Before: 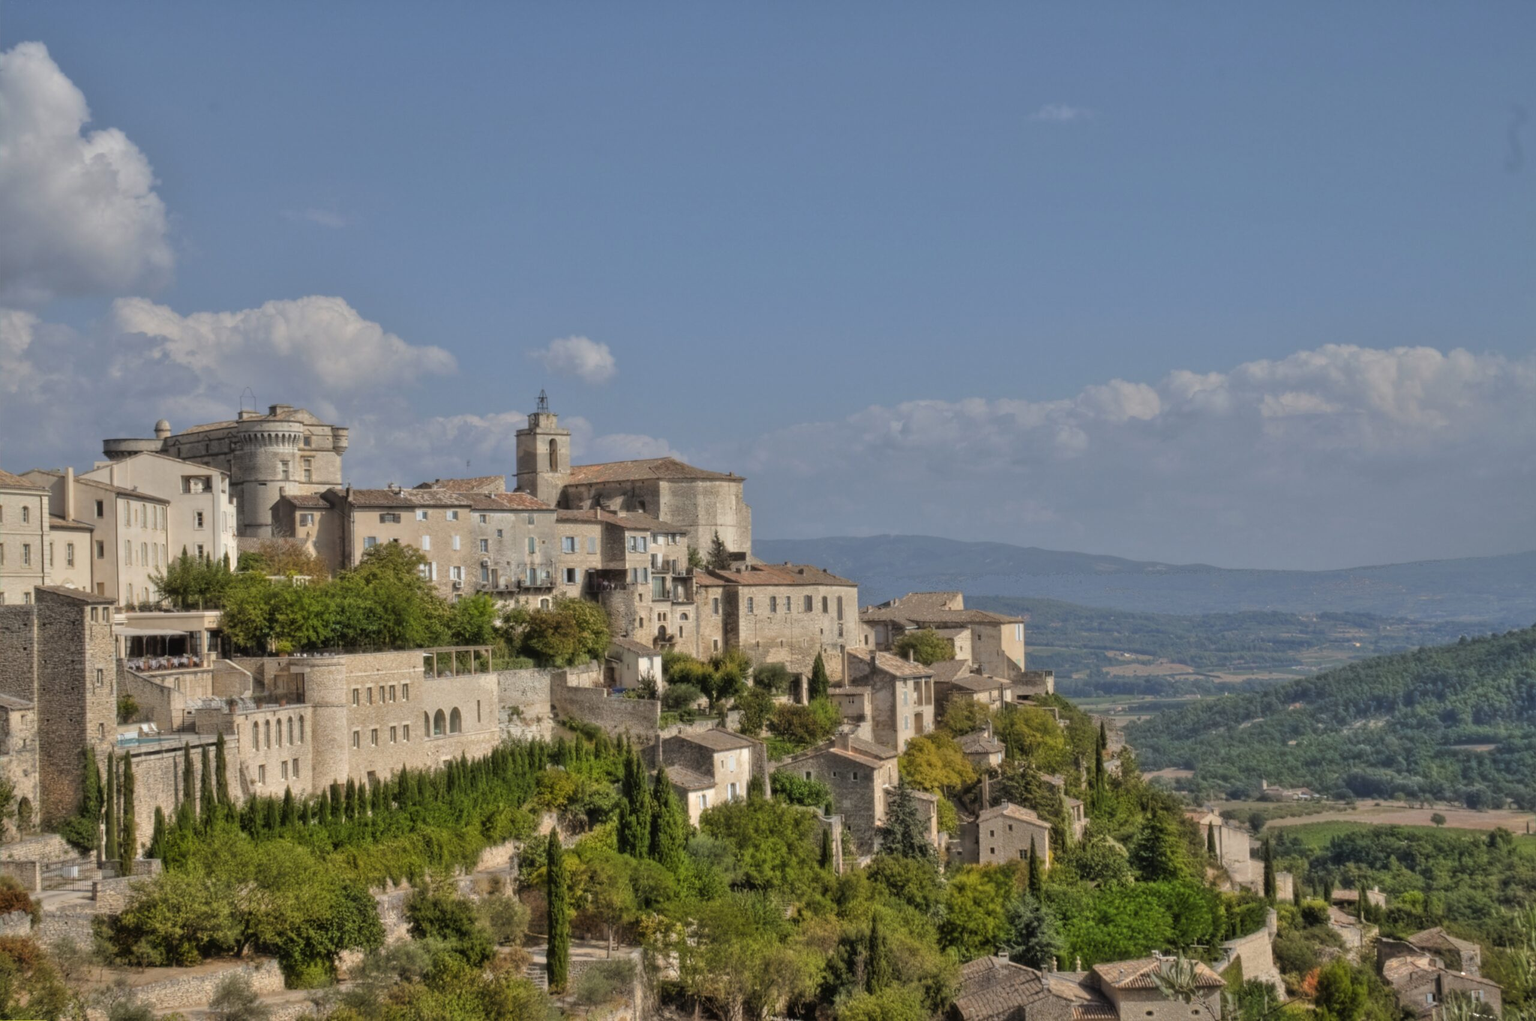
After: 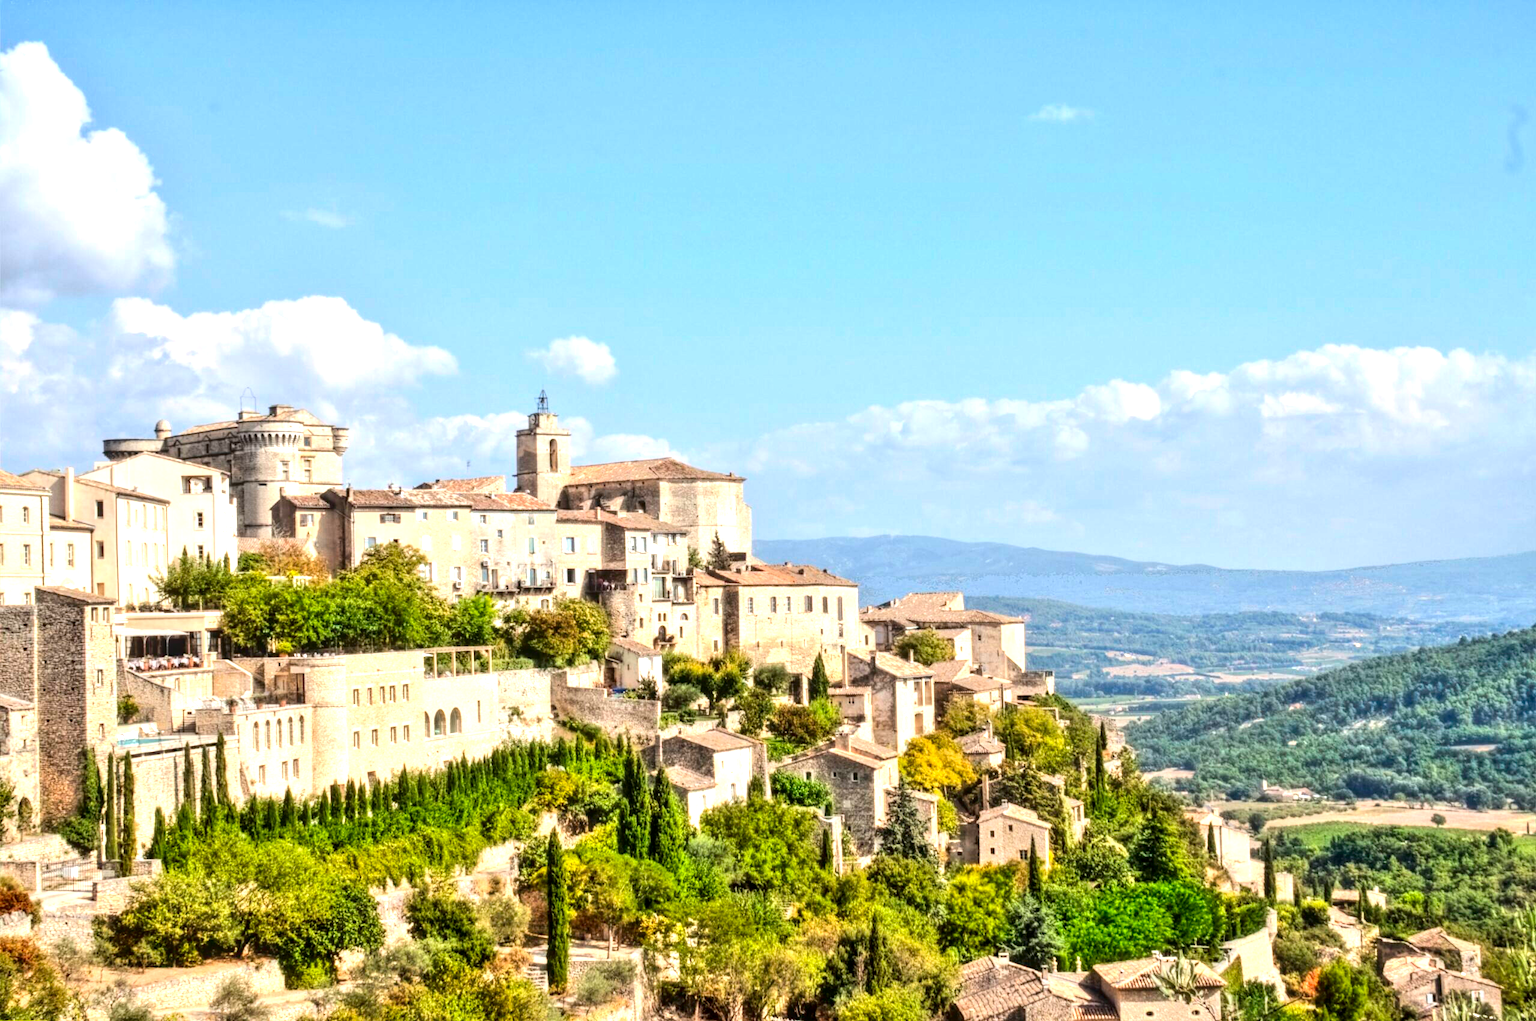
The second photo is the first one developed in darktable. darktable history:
exposure: black level correction 0, exposure 1.55 EV, compensate exposure bias true, compensate highlight preservation false
local contrast: on, module defaults
tone equalizer: on, module defaults
contrast brightness saturation: contrast 0.19, brightness -0.11, saturation 0.21
